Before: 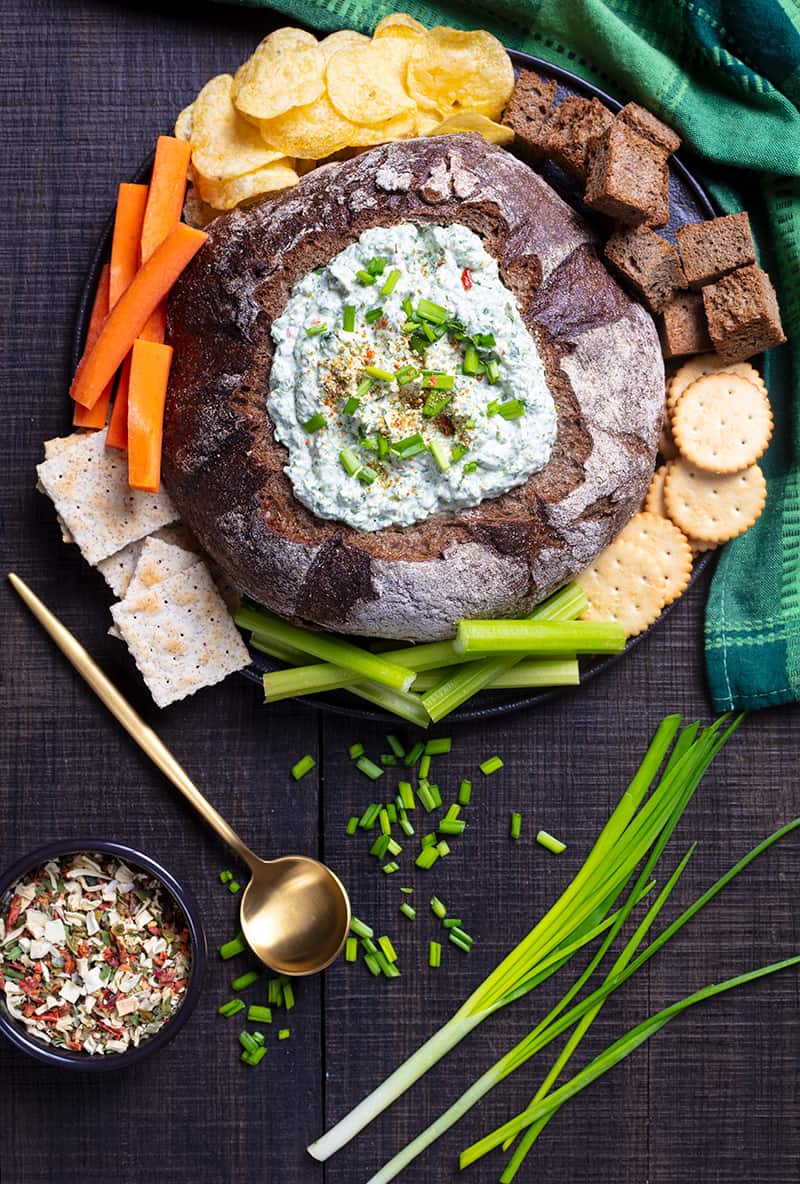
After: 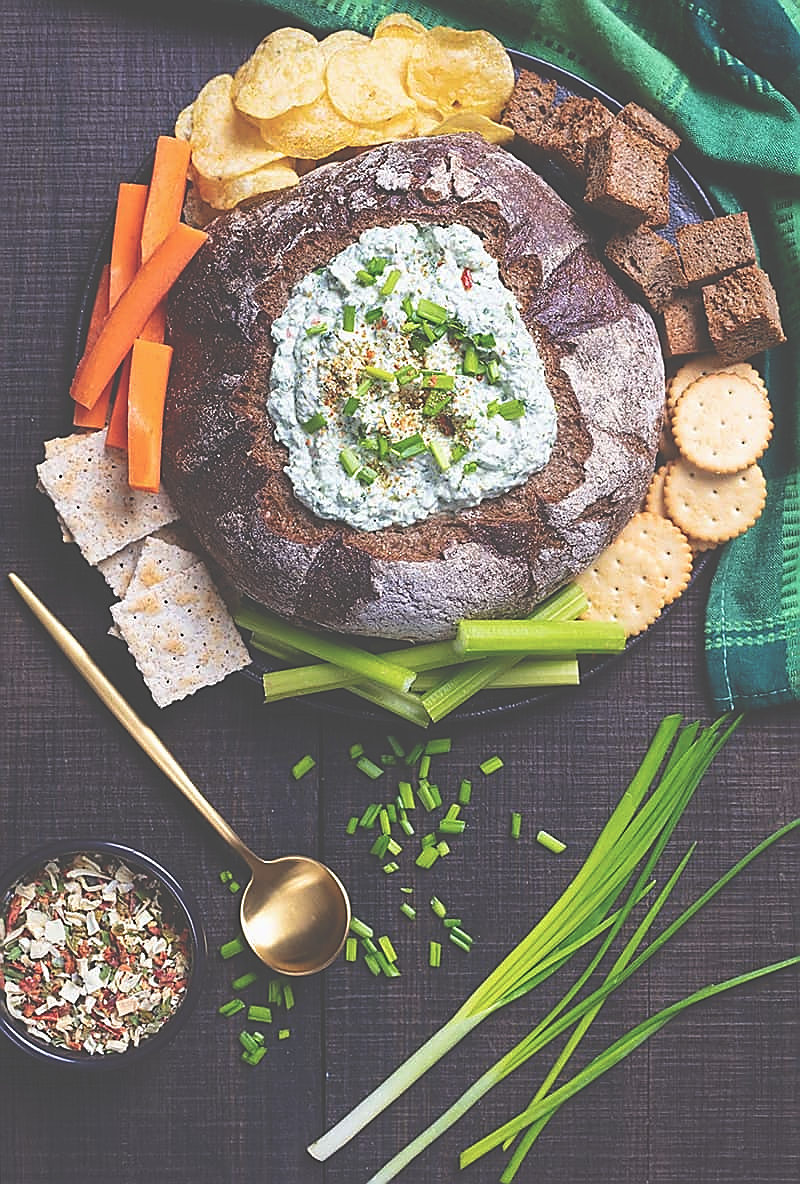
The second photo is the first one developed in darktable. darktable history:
sharpen: radius 1.42, amount 1.252, threshold 0.614
velvia: strength 14.45%
exposure: black level correction -0.063, exposure -0.05 EV, compensate exposure bias true, compensate highlight preservation false
